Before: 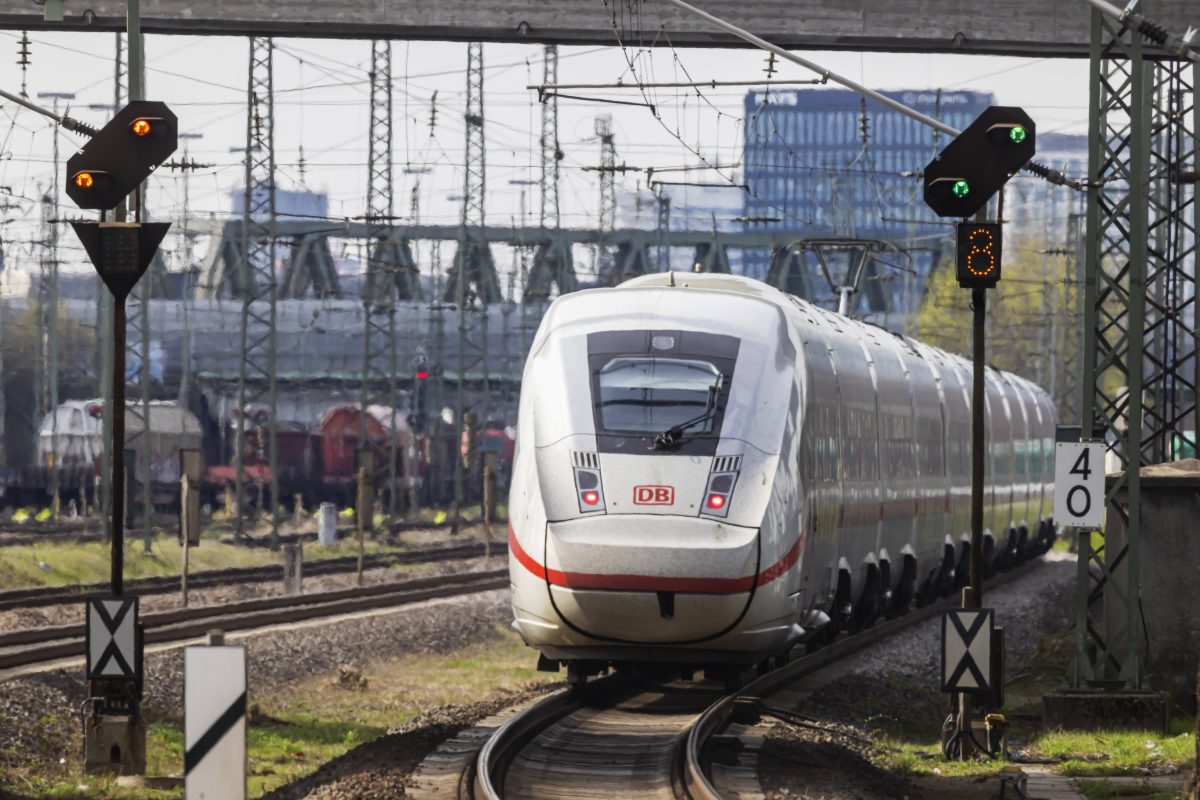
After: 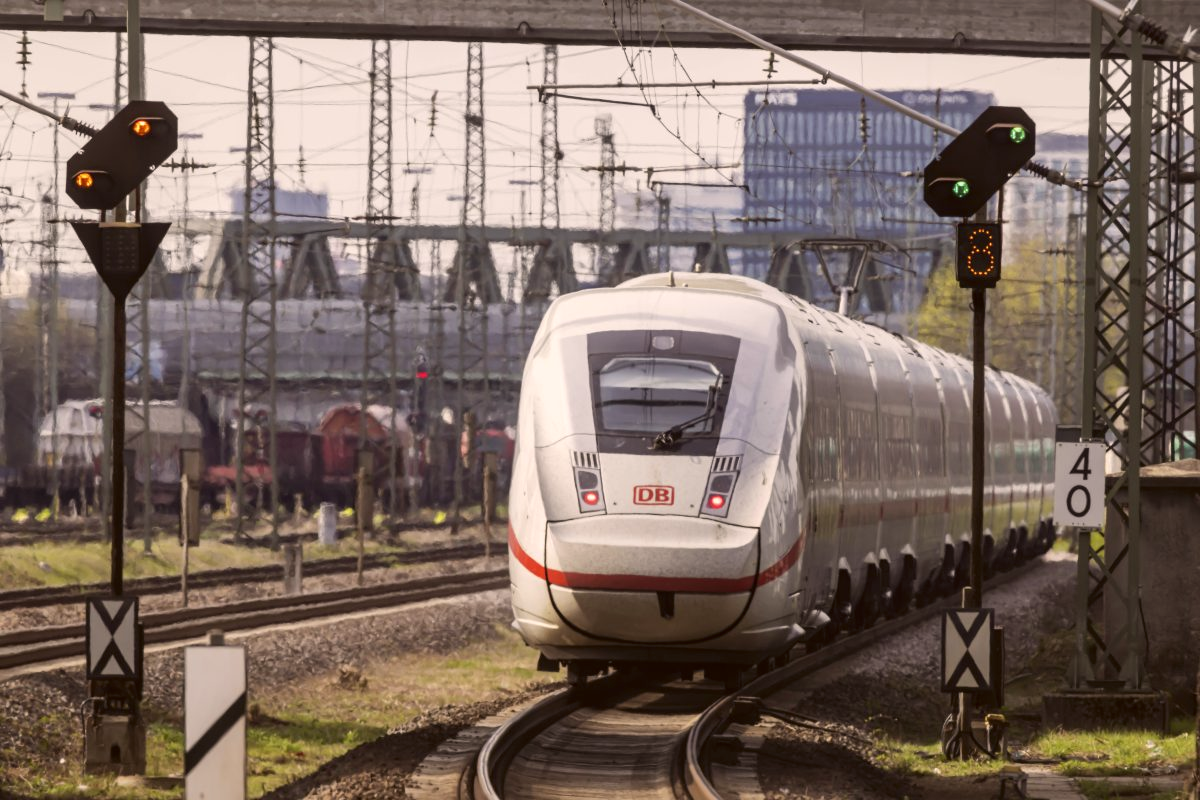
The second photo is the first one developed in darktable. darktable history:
color correction: highlights a* 6.13, highlights b* 8.33, shadows a* 5.48, shadows b* 7.18, saturation 0.891
shadows and highlights: shadows 20.62, highlights -19.72, soften with gaussian
